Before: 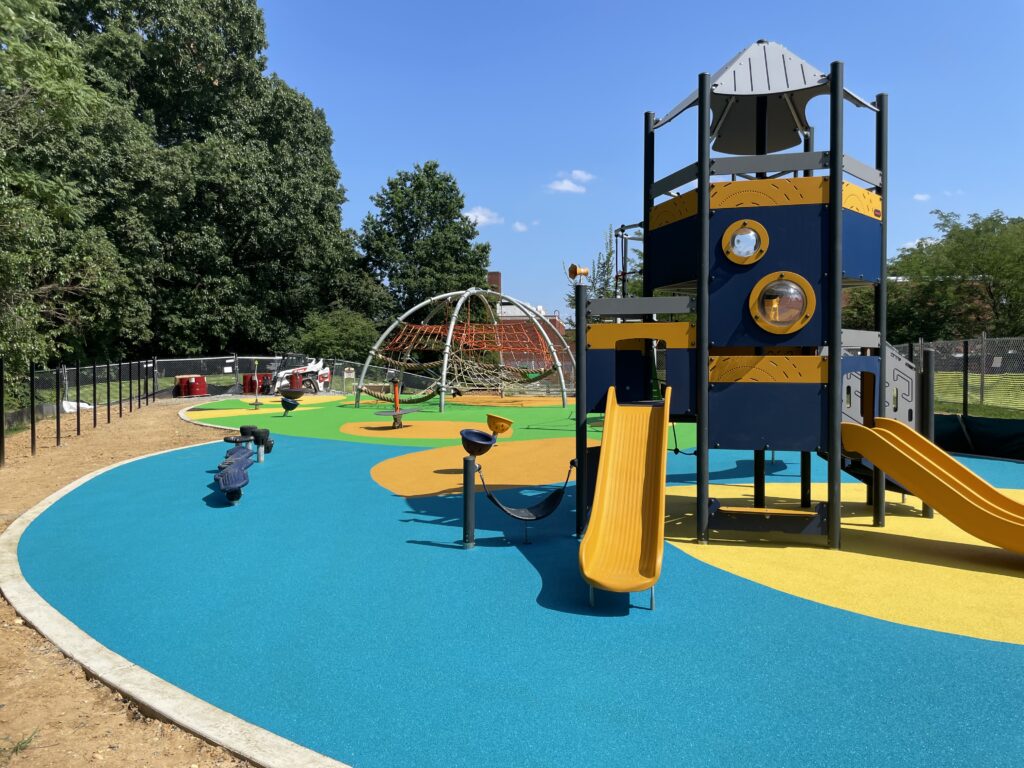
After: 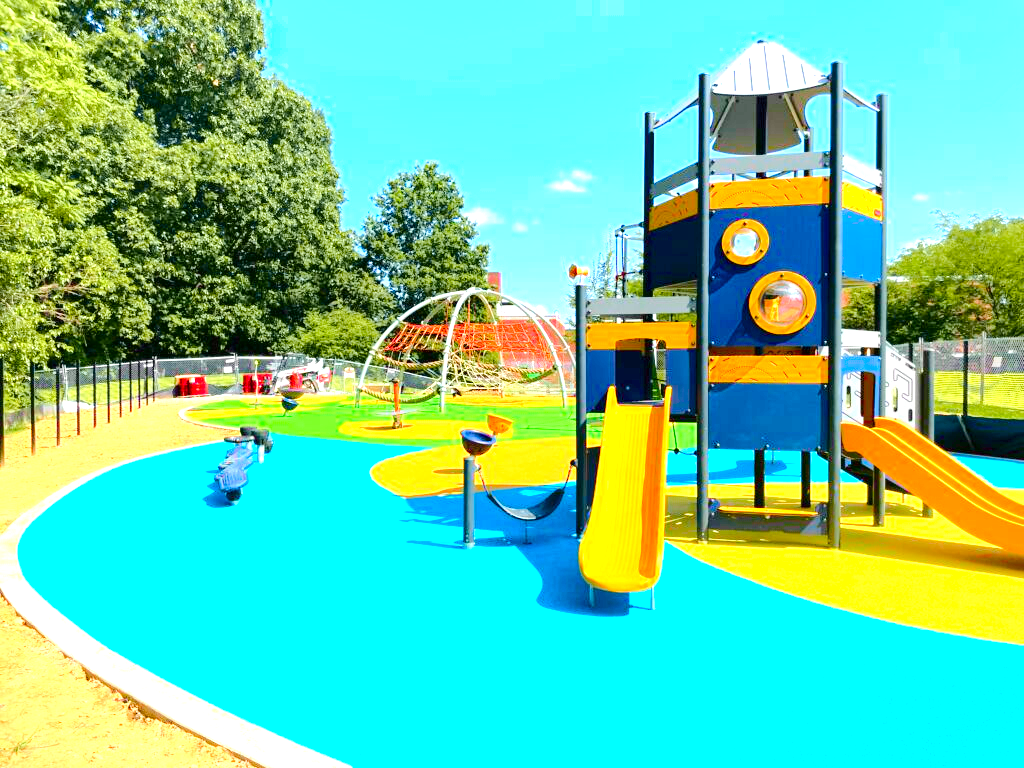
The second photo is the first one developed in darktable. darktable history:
exposure: black level correction 0, exposure 1.75 EV, compensate exposure bias true, compensate highlight preservation false
color balance rgb: perceptual saturation grading › global saturation 35%, perceptual saturation grading › highlights -30%, perceptual saturation grading › shadows 35%, perceptual brilliance grading › global brilliance 3%, perceptual brilliance grading › highlights -3%, perceptual brilliance grading › shadows 3%
tone curve: curves: ch0 [(0, 0) (0.131, 0.135) (0.288, 0.372) (0.451, 0.608) (0.612, 0.739) (0.736, 0.832) (1, 1)]; ch1 [(0, 0) (0.392, 0.398) (0.487, 0.471) (0.496, 0.493) (0.519, 0.531) (0.557, 0.591) (0.581, 0.639) (0.622, 0.711) (1, 1)]; ch2 [(0, 0) (0.388, 0.344) (0.438, 0.425) (0.476, 0.482) (0.502, 0.508) (0.524, 0.531) (0.538, 0.58) (0.58, 0.621) (0.613, 0.679) (0.655, 0.738) (1, 1)], color space Lab, independent channels, preserve colors none
base curve: curves: ch0 [(0, 0) (0.989, 0.992)], preserve colors none
